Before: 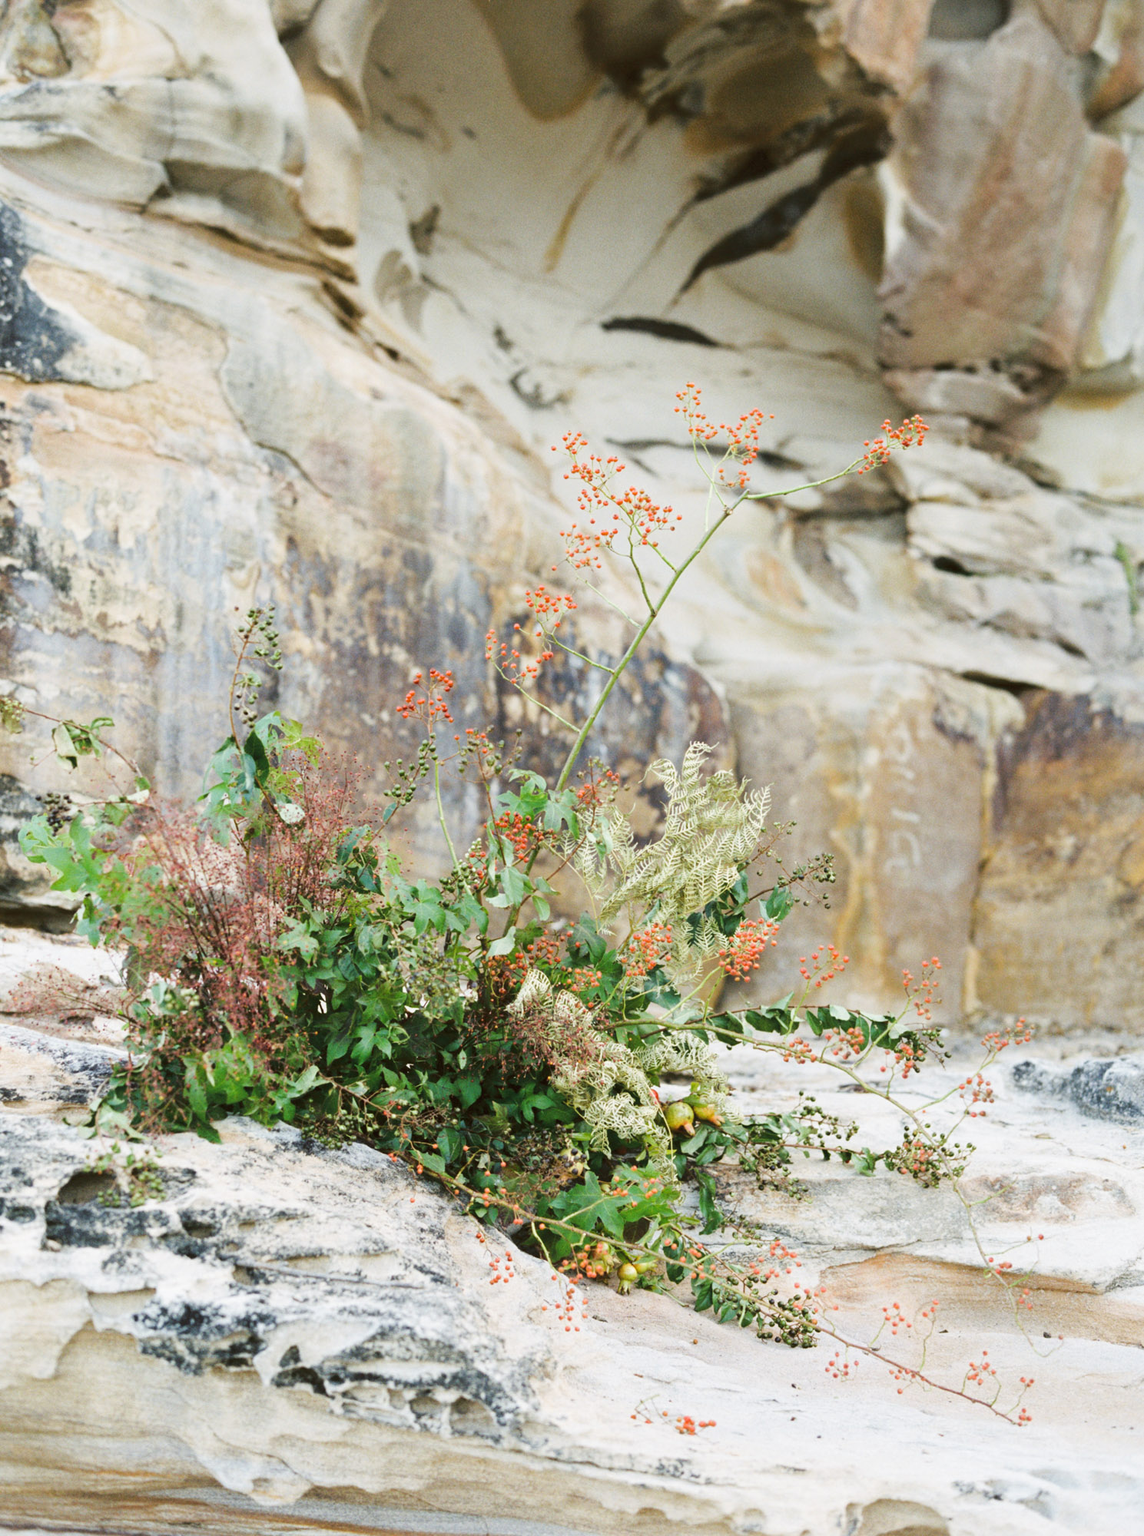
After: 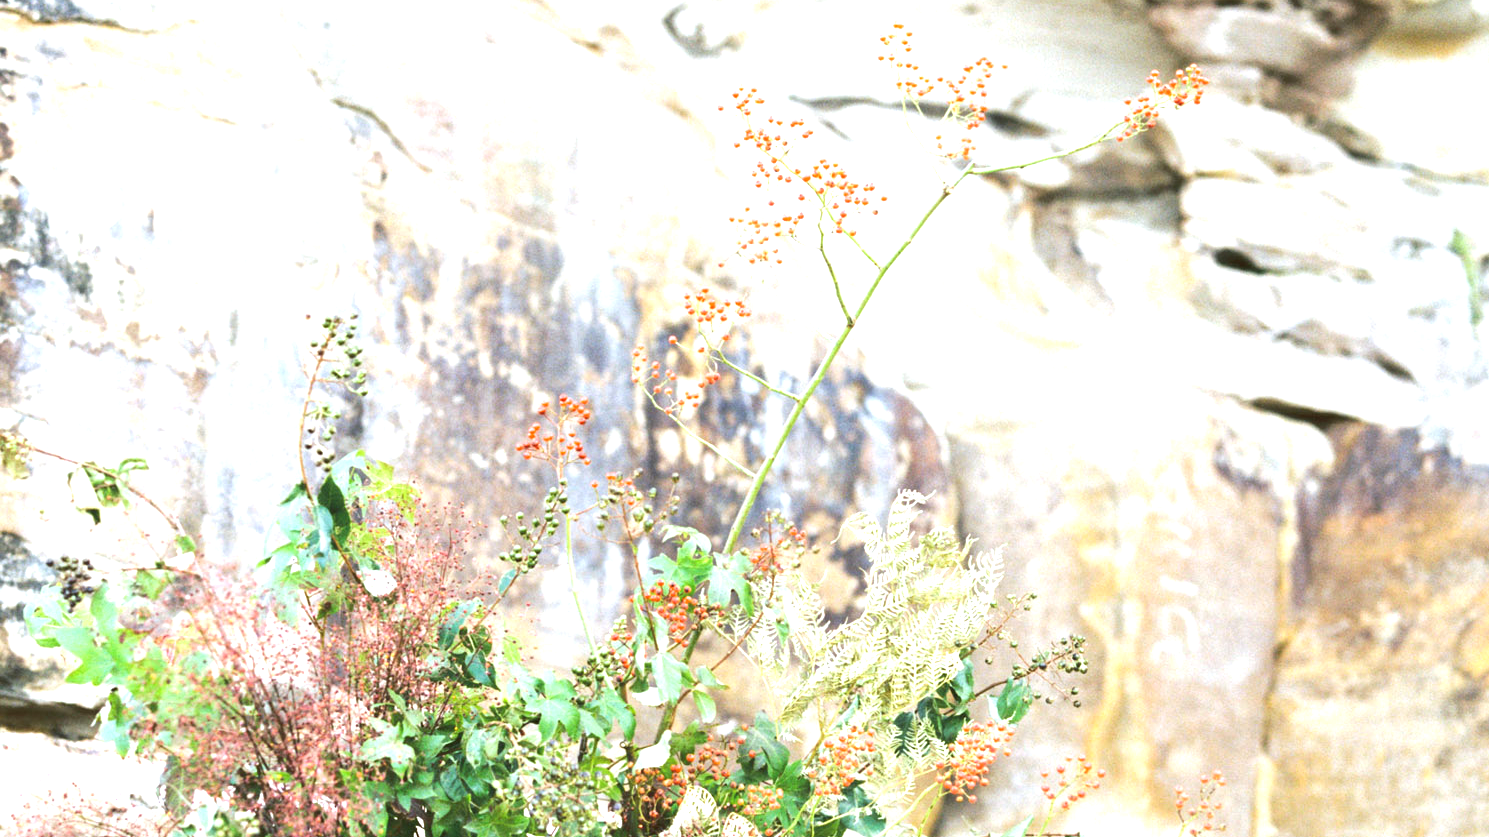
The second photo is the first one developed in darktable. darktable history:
tone equalizer: on, module defaults
exposure: black level correction 0, exposure 1.1 EV, compensate exposure bias true, compensate highlight preservation false
crop and rotate: top 23.84%, bottom 34.294%
white balance: red 0.984, blue 1.059
